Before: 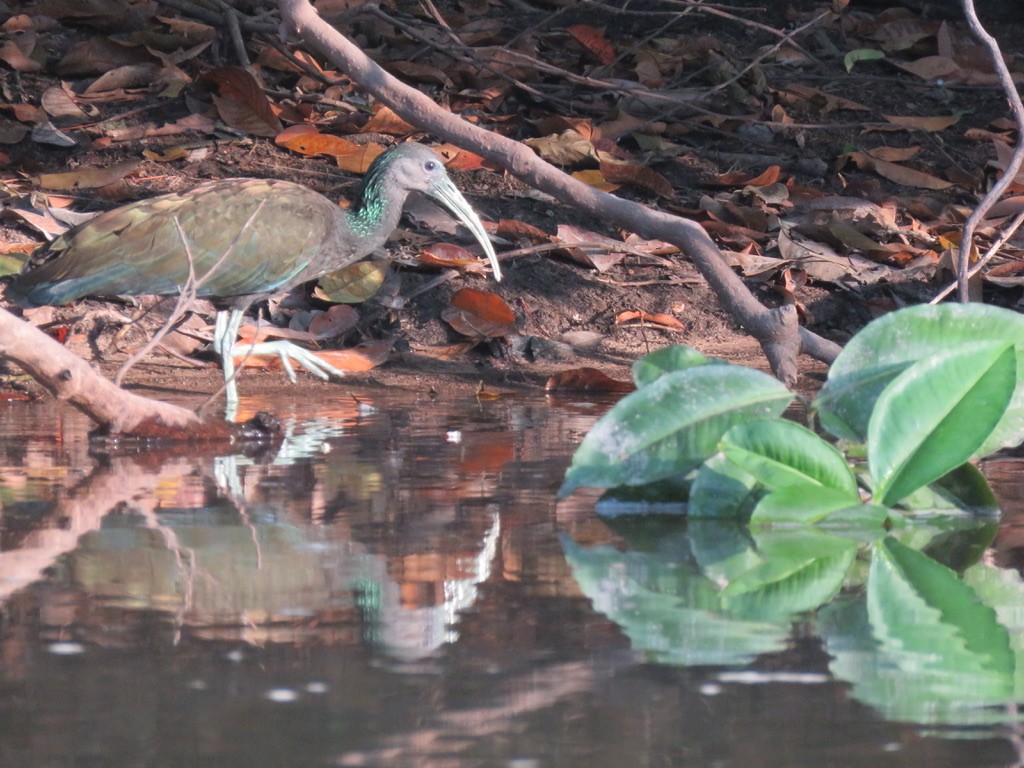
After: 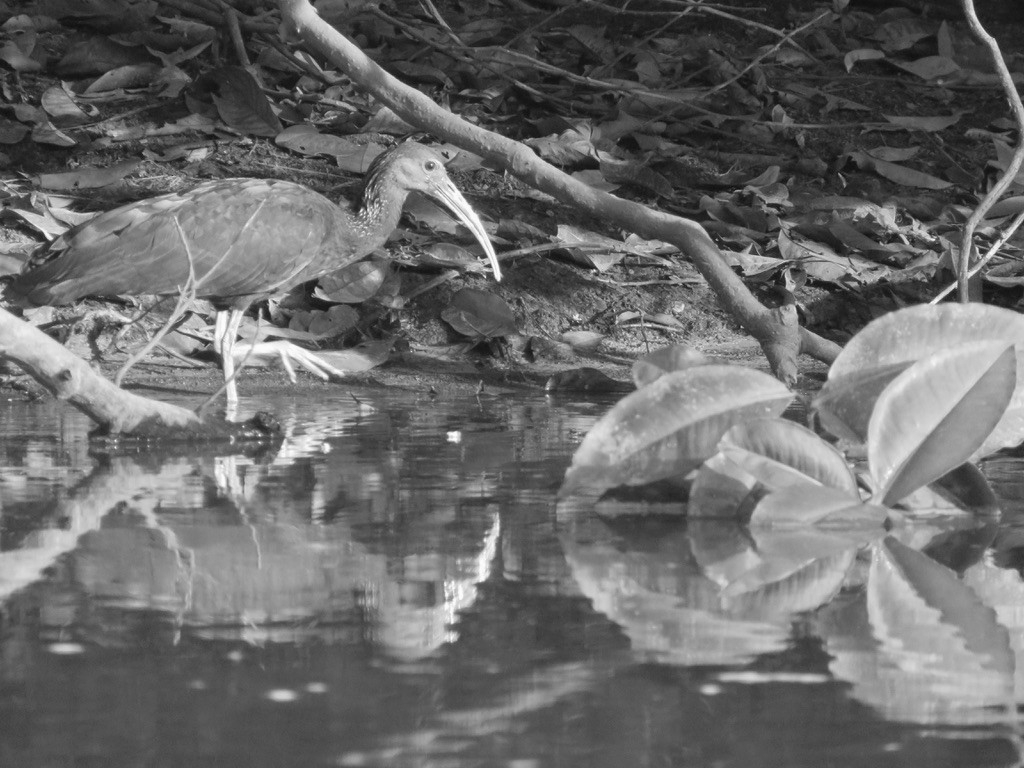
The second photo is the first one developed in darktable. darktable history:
tone equalizer: -7 EV 0.18 EV, -6 EV 0.12 EV, -5 EV 0.08 EV, -4 EV 0.04 EV, -2 EV -0.02 EV, -1 EV -0.04 EV, +0 EV -0.06 EV, luminance estimator HSV value / RGB max
monochrome: on, module defaults
